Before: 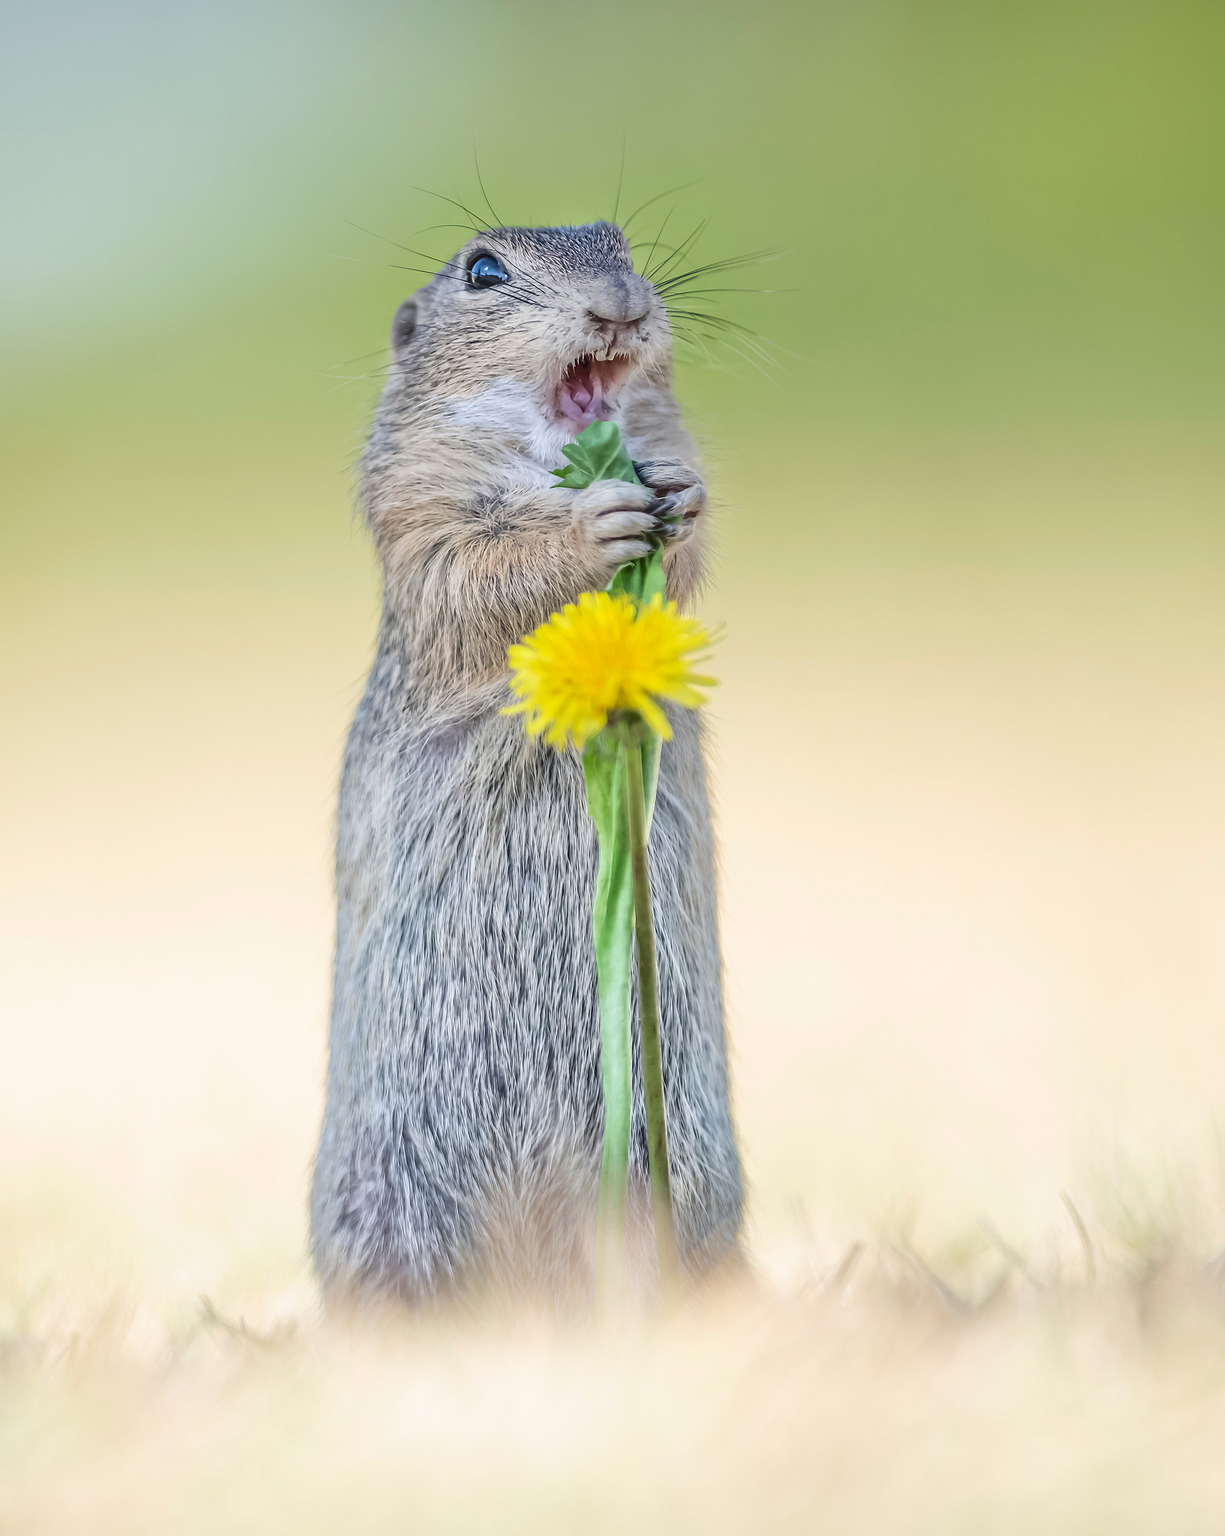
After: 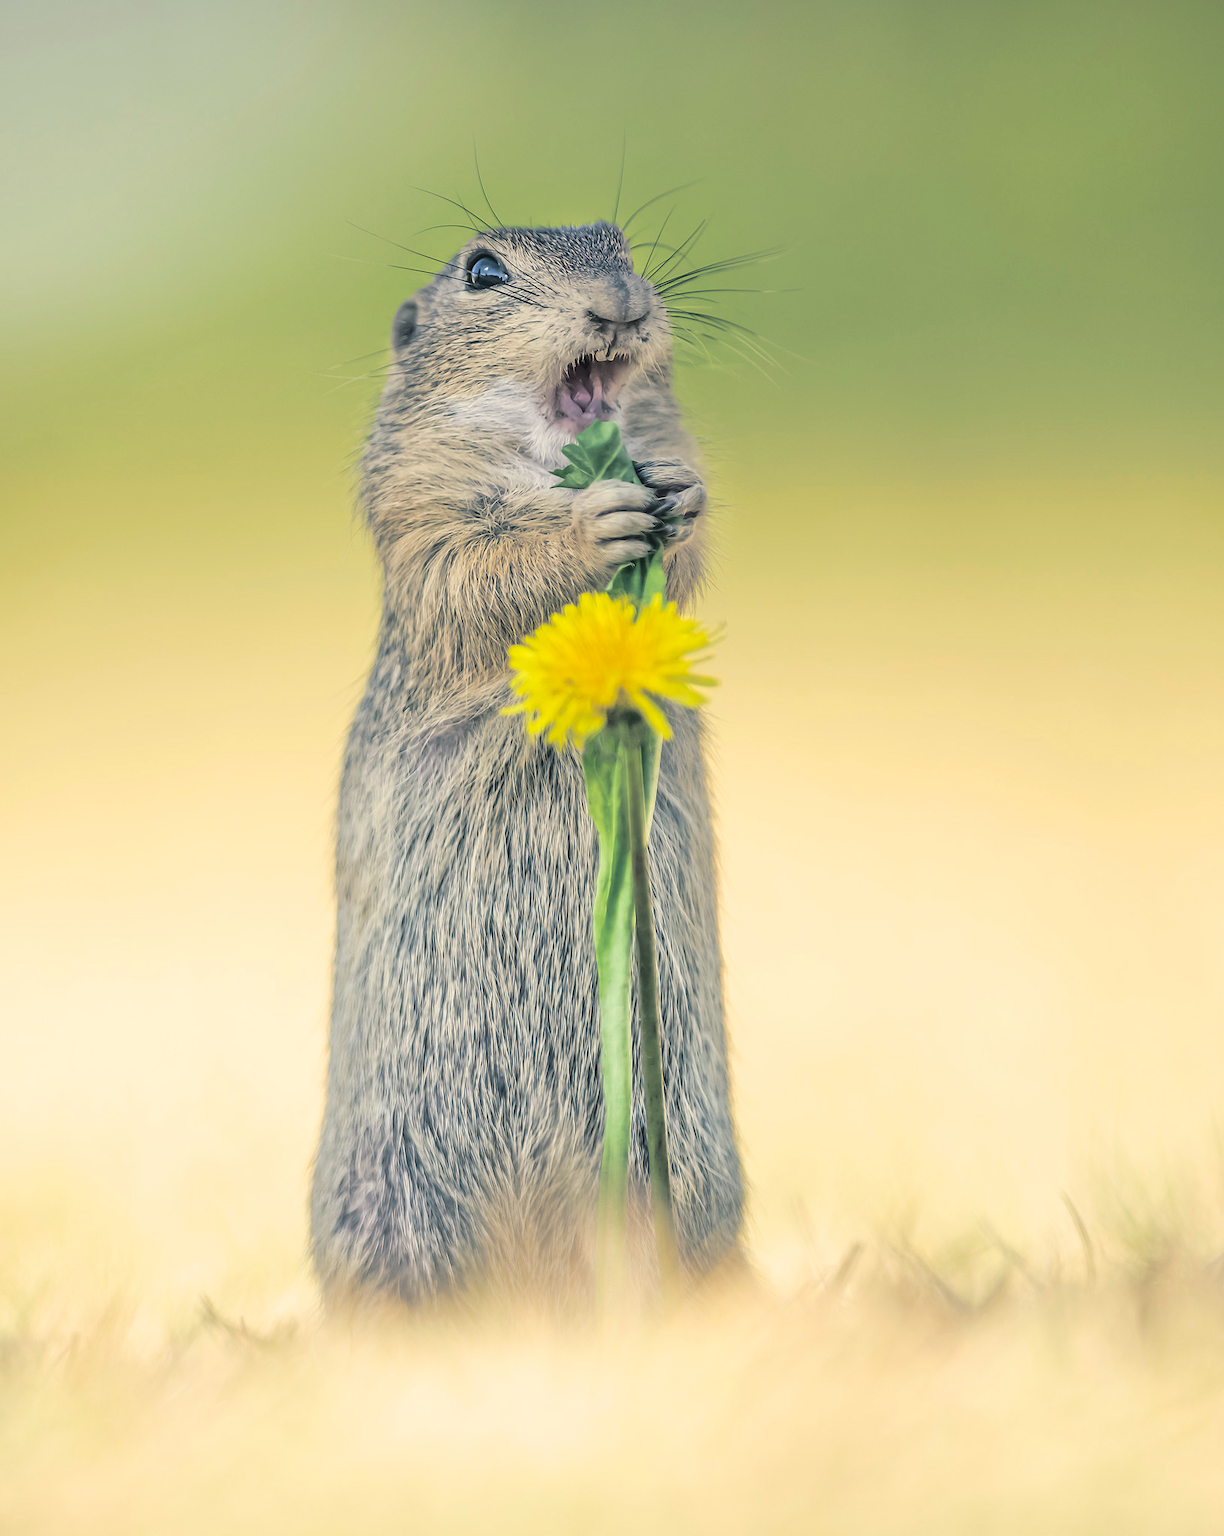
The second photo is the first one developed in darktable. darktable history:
color correction: highlights a* 1.39, highlights b* 17.83
split-toning: shadows › hue 205.2°, shadows › saturation 0.29, highlights › hue 50.4°, highlights › saturation 0.38, balance -49.9
